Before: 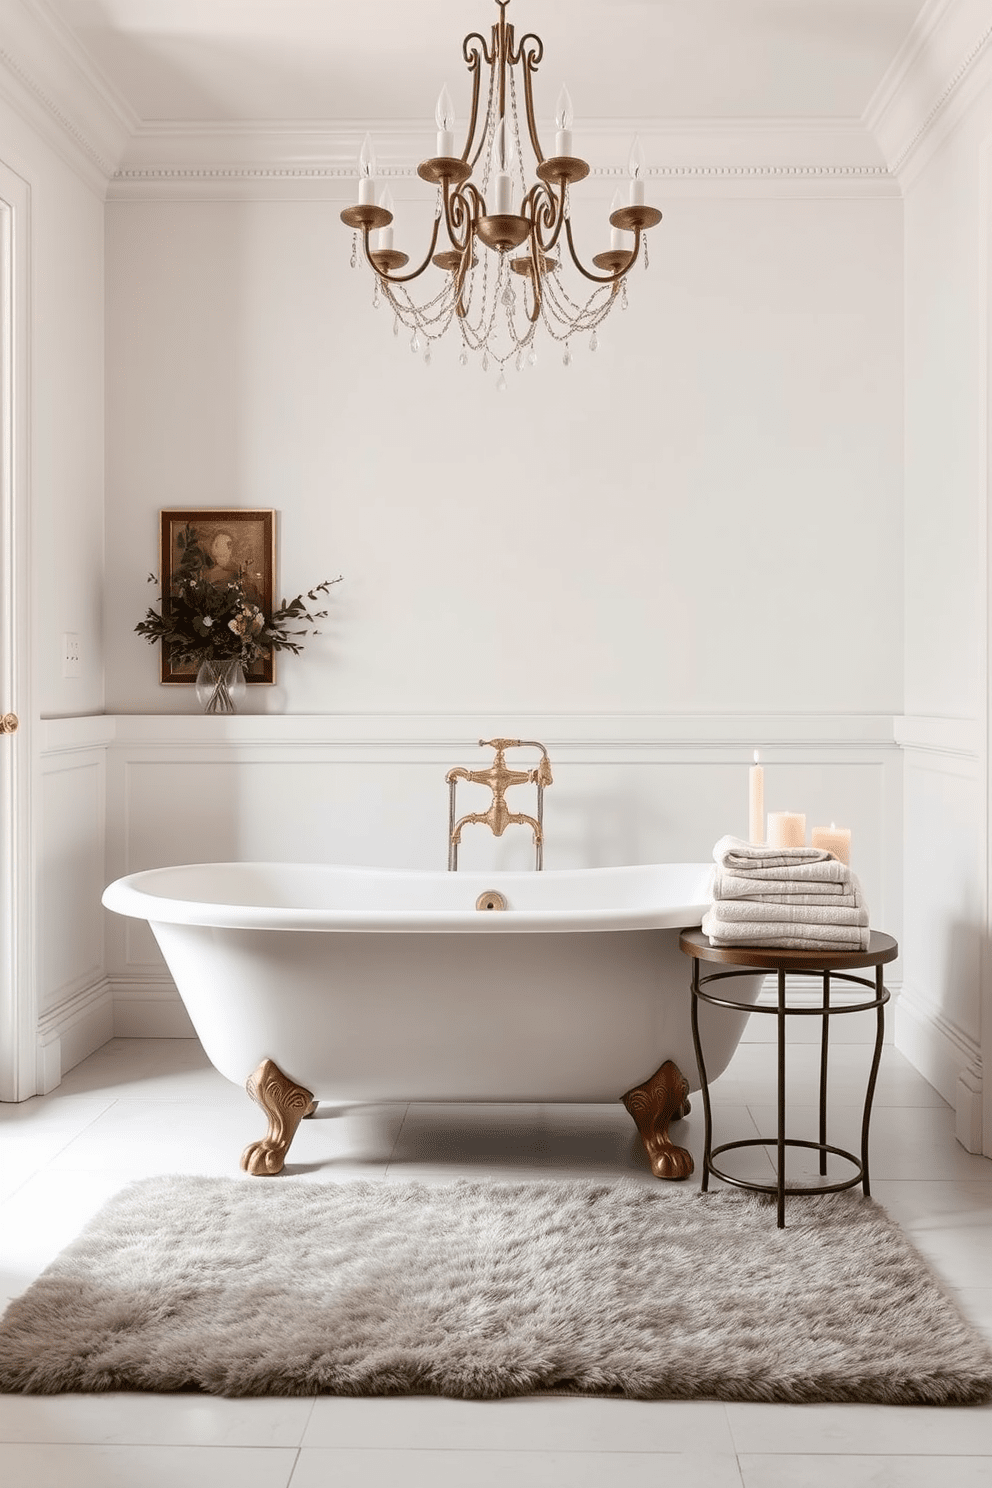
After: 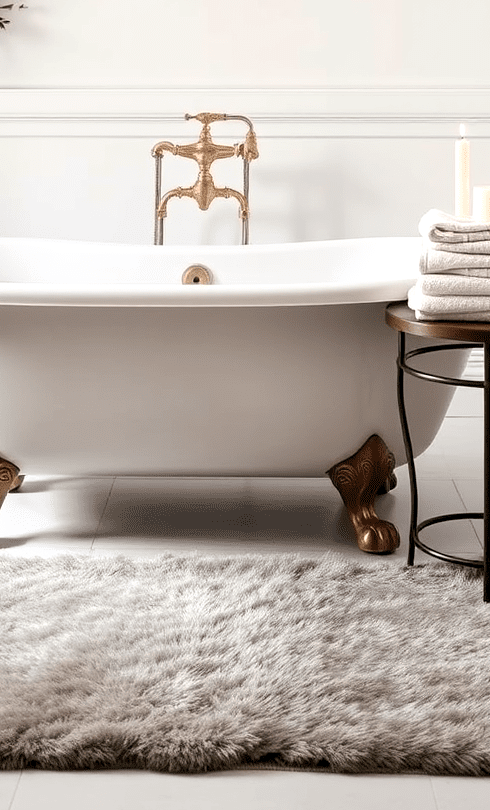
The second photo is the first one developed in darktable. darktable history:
crop: left 29.727%, top 42.085%, right 20.834%, bottom 3.469%
levels: levels [0.062, 0.494, 0.925]
